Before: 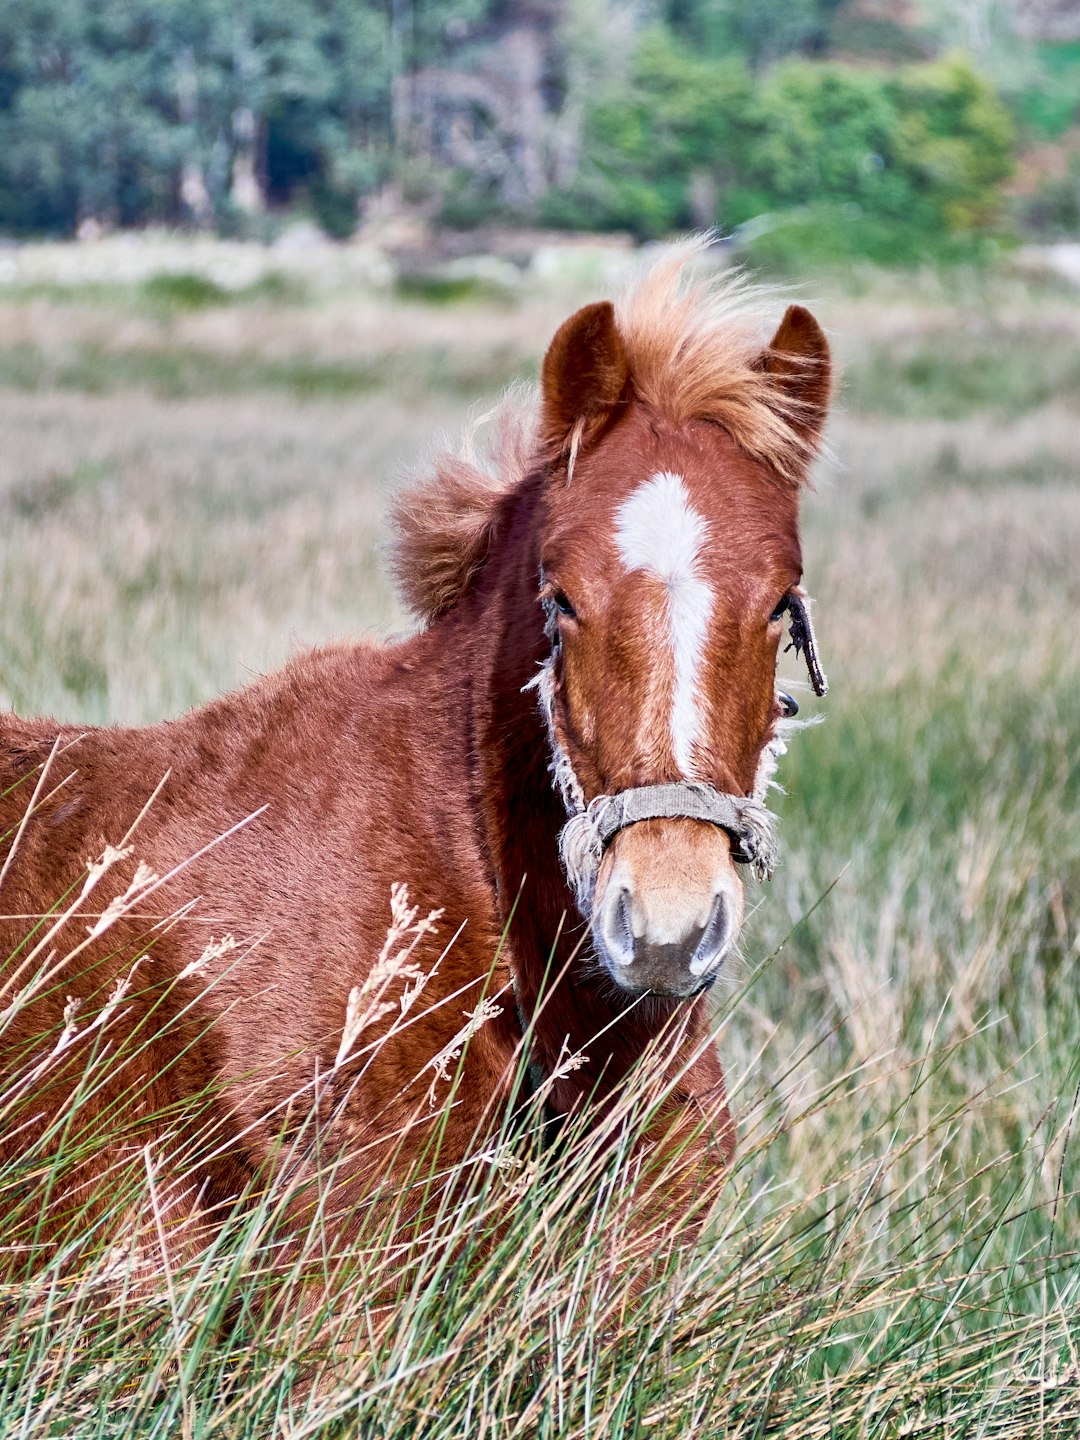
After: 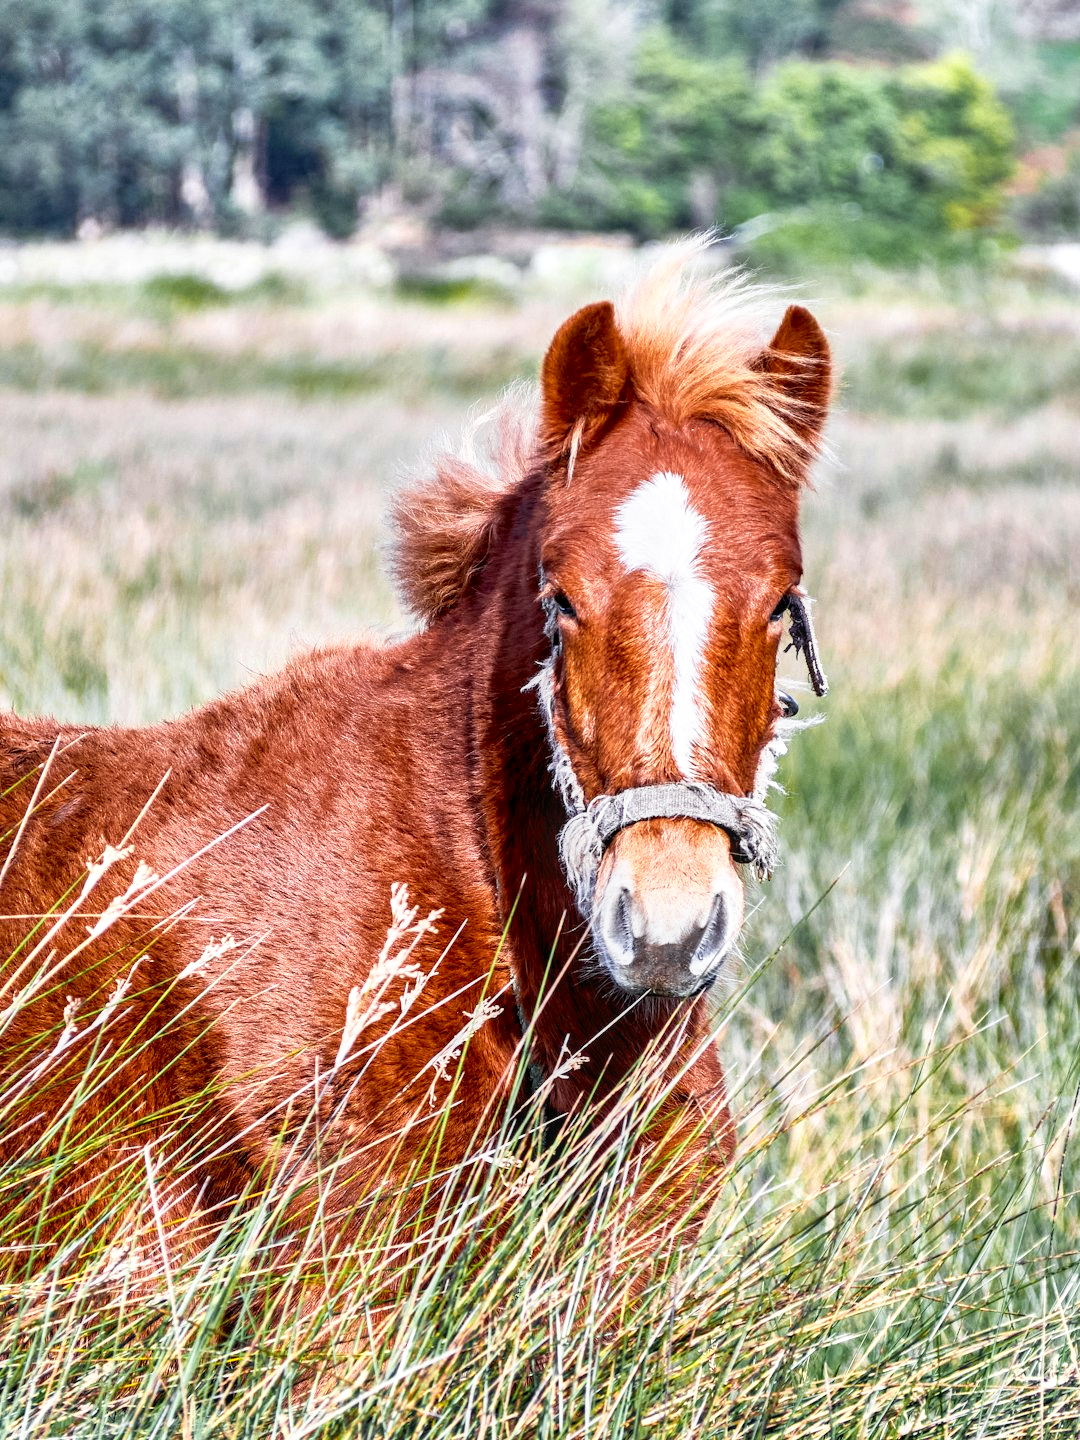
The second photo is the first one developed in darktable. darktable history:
local contrast: on, module defaults
base curve: curves: ch0 [(0, 0) (0.688, 0.865) (1, 1)], preserve colors none
color zones: curves: ch0 [(0, 0.511) (0.143, 0.531) (0.286, 0.56) (0.429, 0.5) (0.571, 0.5) (0.714, 0.5) (0.857, 0.5) (1, 0.5)]; ch1 [(0, 0.525) (0.143, 0.705) (0.286, 0.715) (0.429, 0.35) (0.571, 0.35) (0.714, 0.35) (0.857, 0.4) (1, 0.4)]; ch2 [(0, 0.572) (0.143, 0.512) (0.286, 0.473) (0.429, 0.45) (0.571, 0.5) (0.714, 0.5) (0.857, 0.518) (1, 0.518)]
